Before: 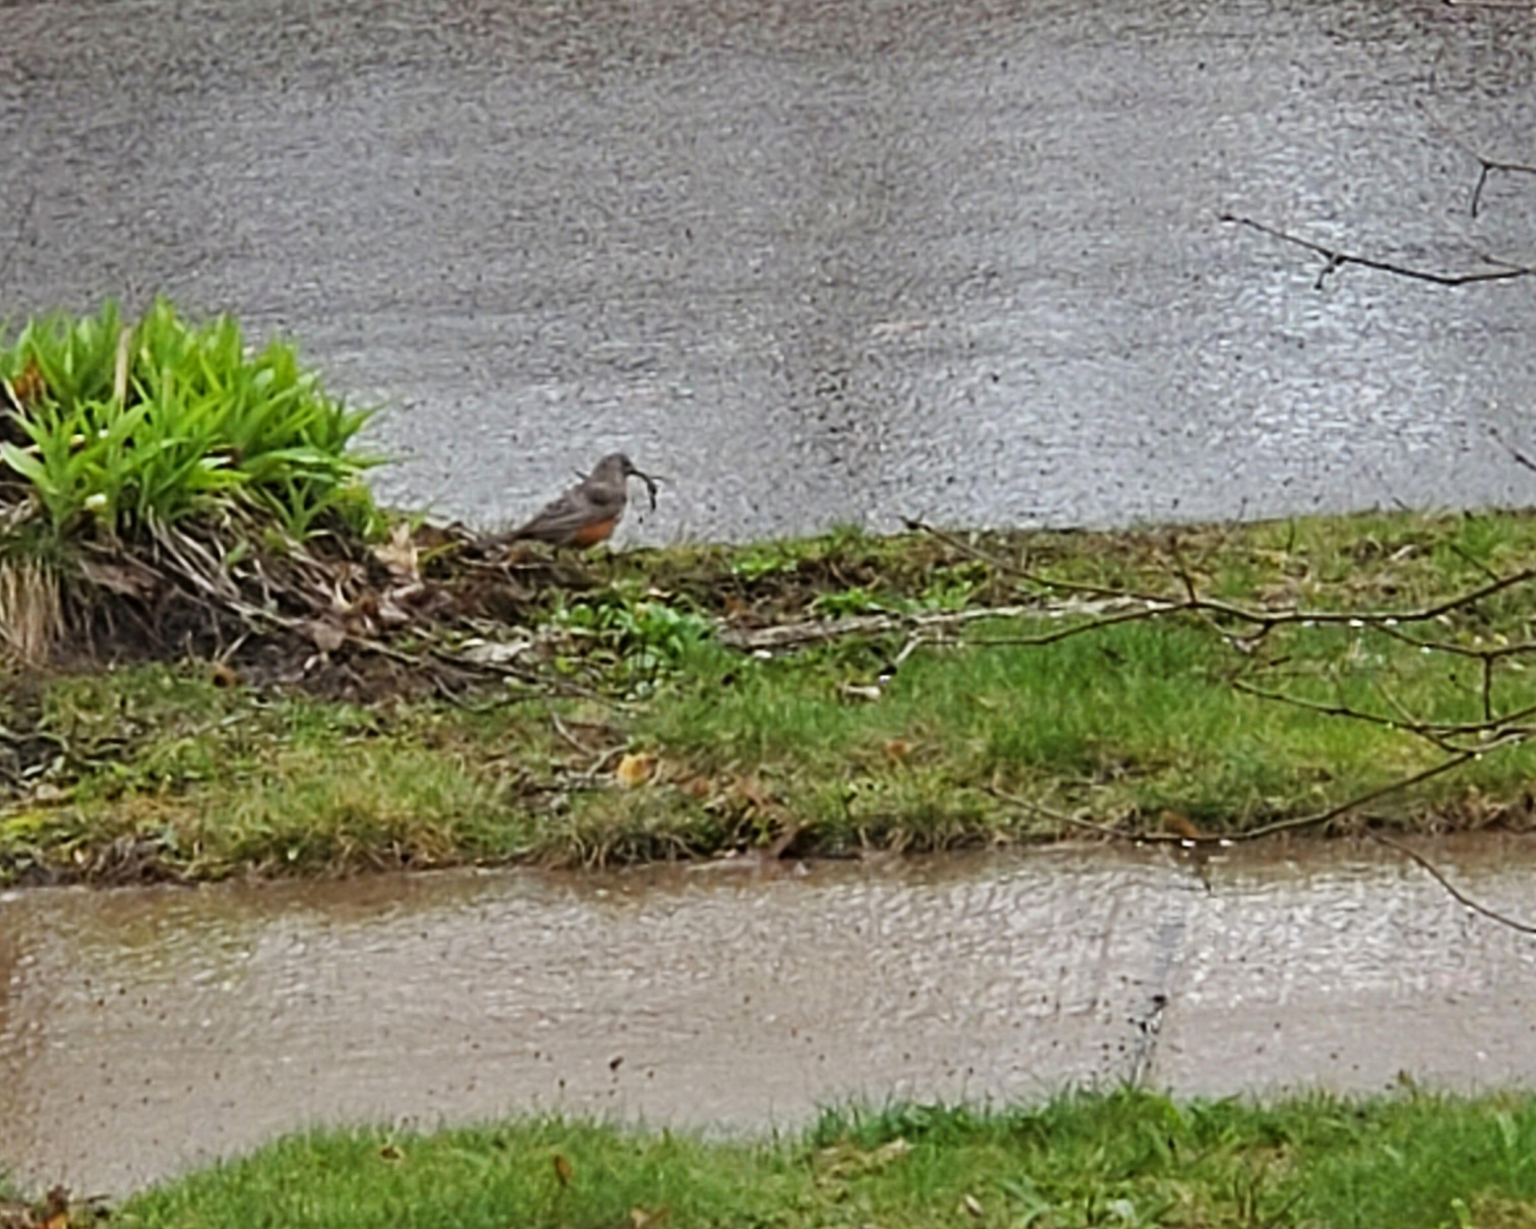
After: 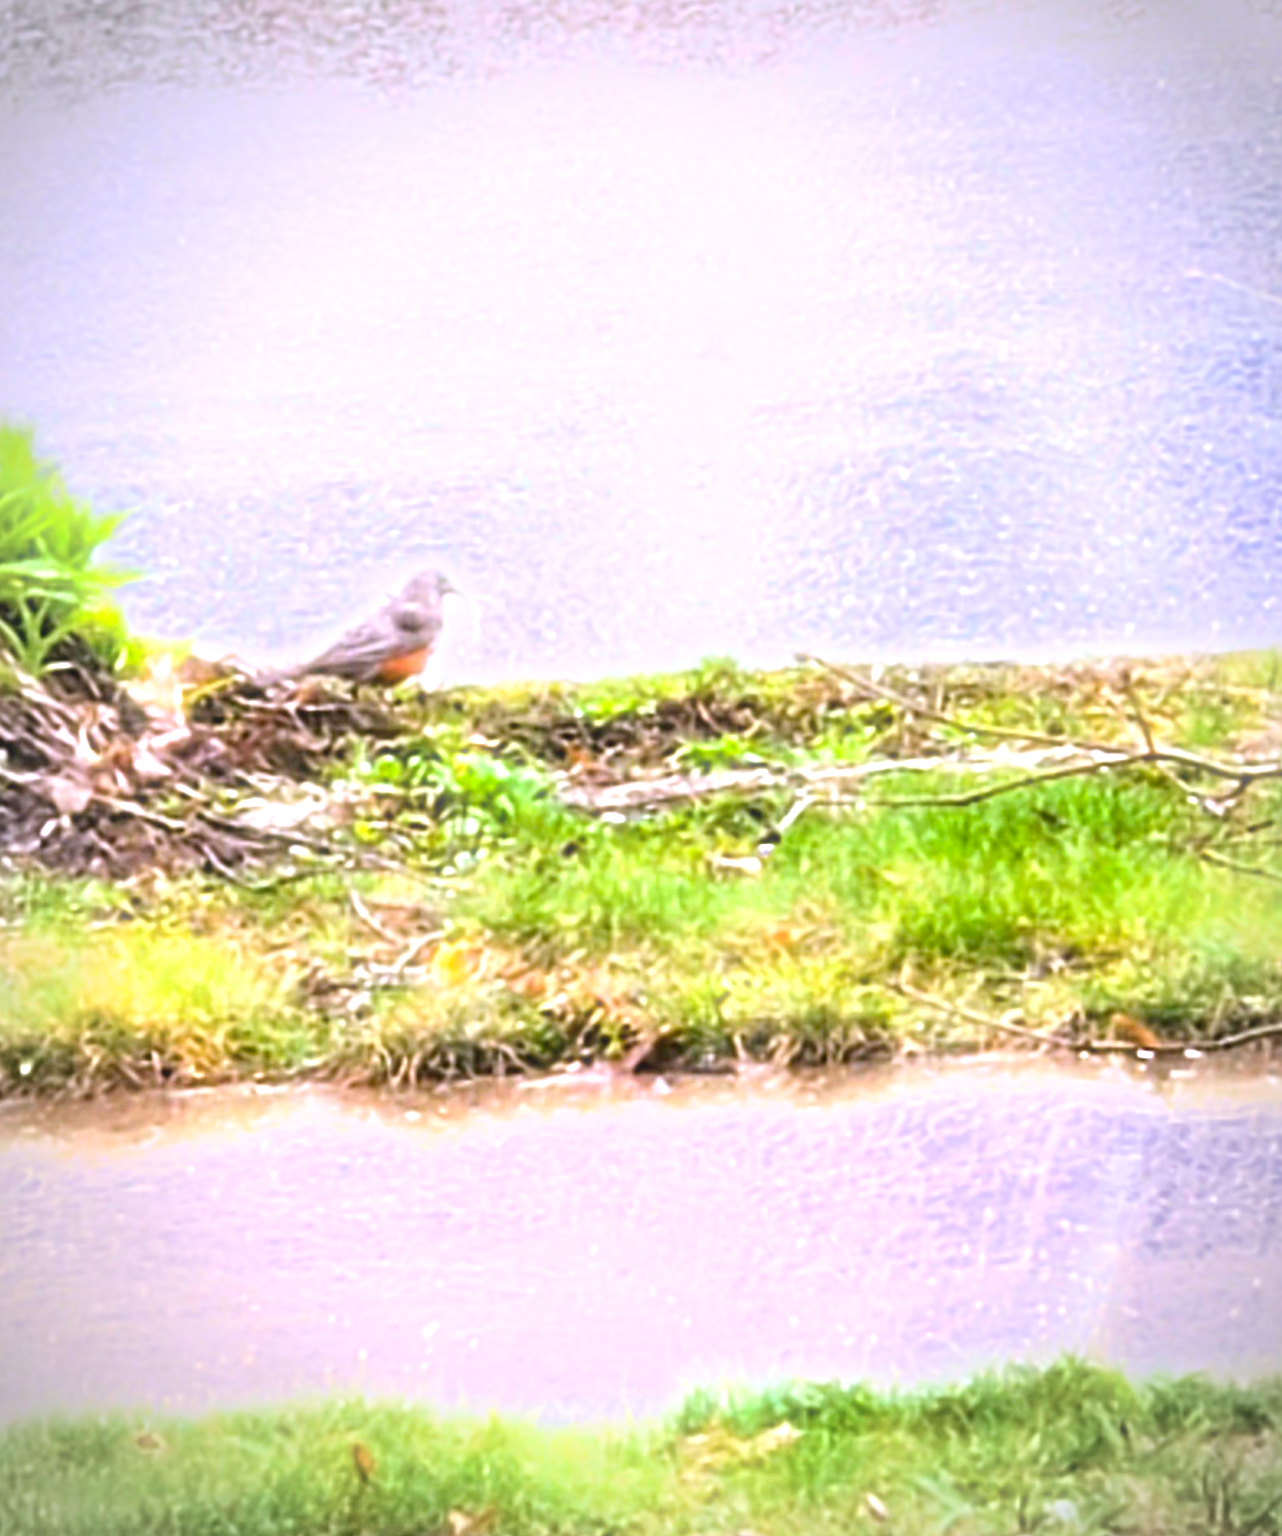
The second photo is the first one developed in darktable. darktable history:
levels: levels [0.016, 0.492, 0.969]
bloom: size 5%, threshold 95%, strength 15%
white balance: red 1.042, blue 1.17
crop and rotate: left 17.732%, right 15.423%
color balance rgb: perceptual saturation grading › global saturation 20%, global vibrance 20%
exposure: black level correction 0, exposure 1.7 EV, compensate exposure bias true, compensate highlight preservation false
vignetting: automatic ratio true
